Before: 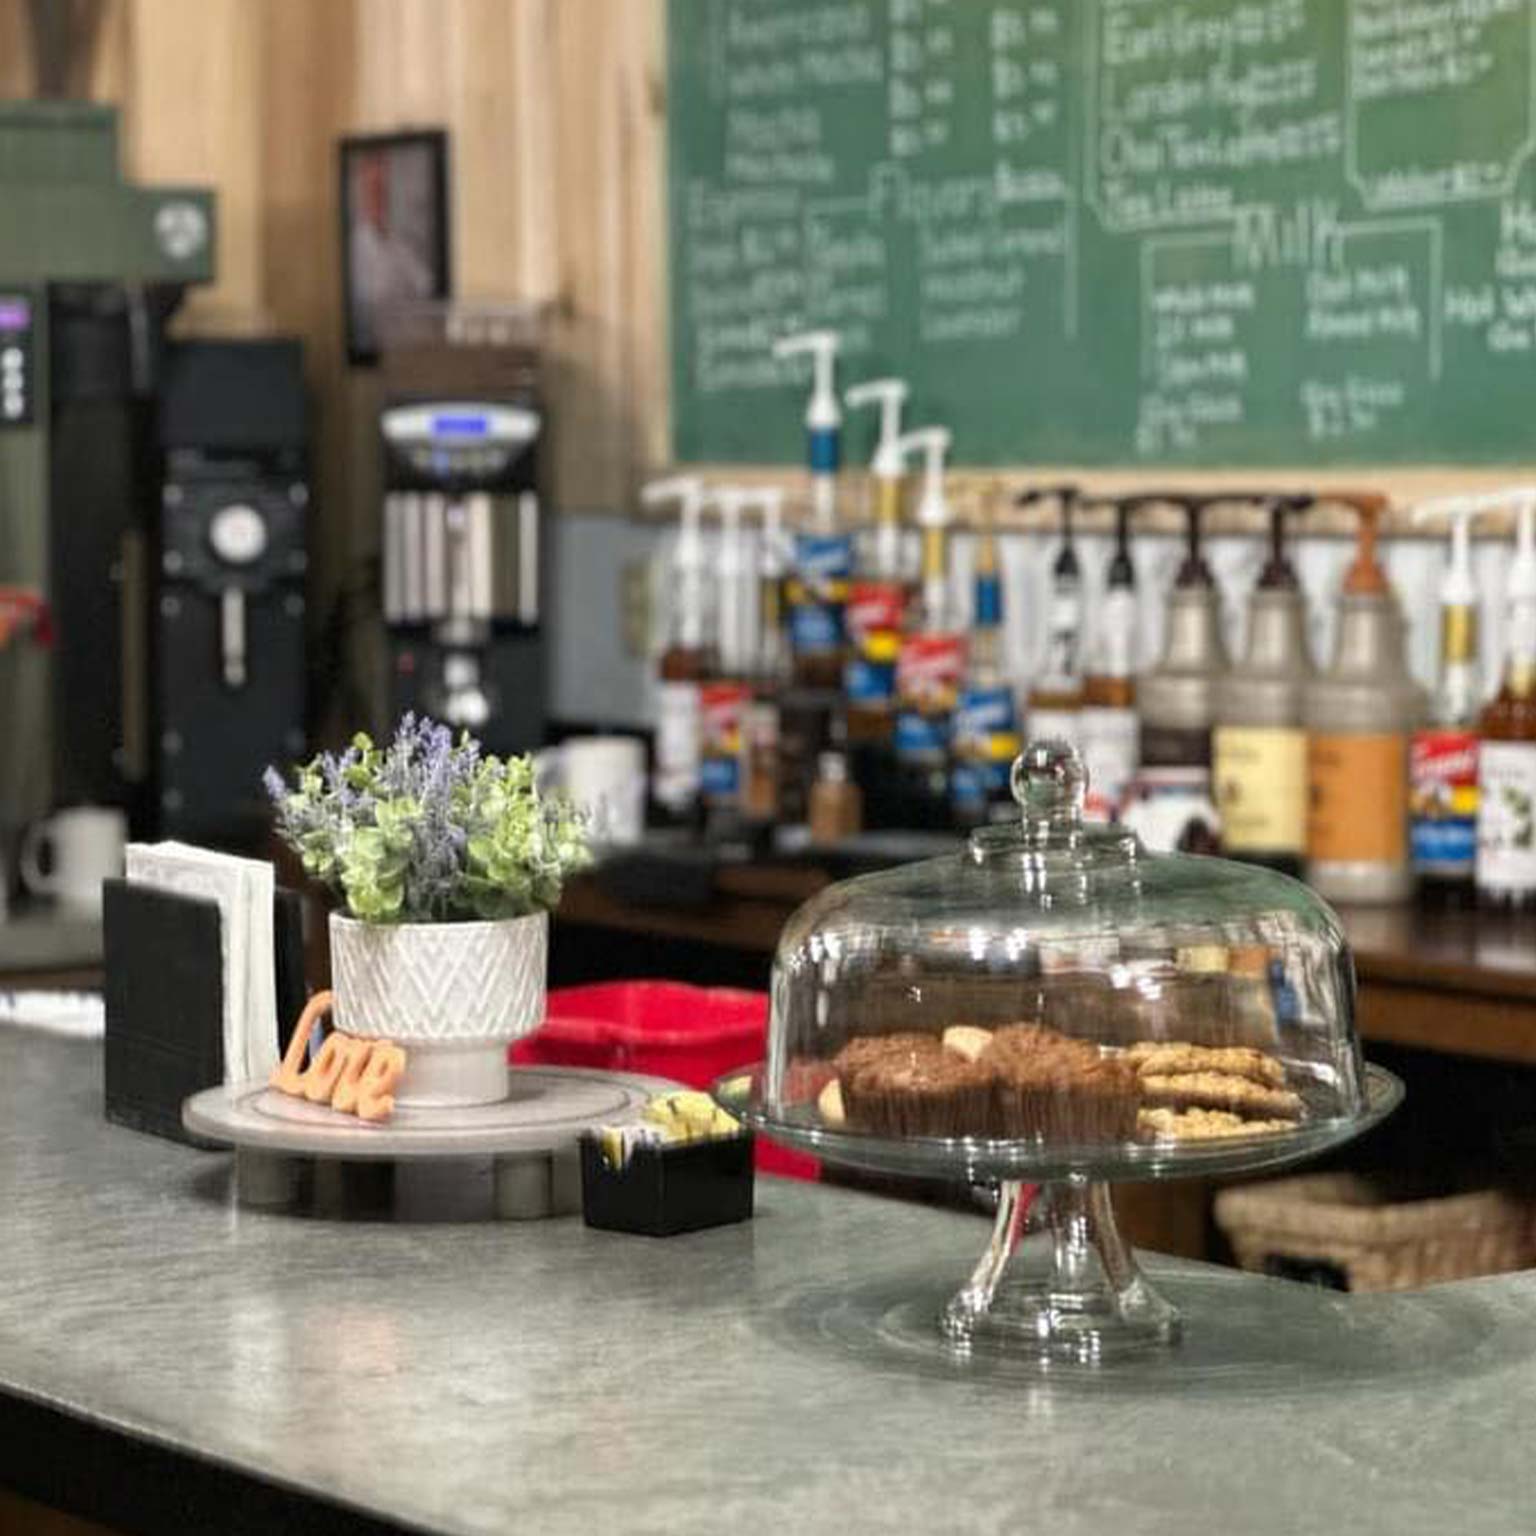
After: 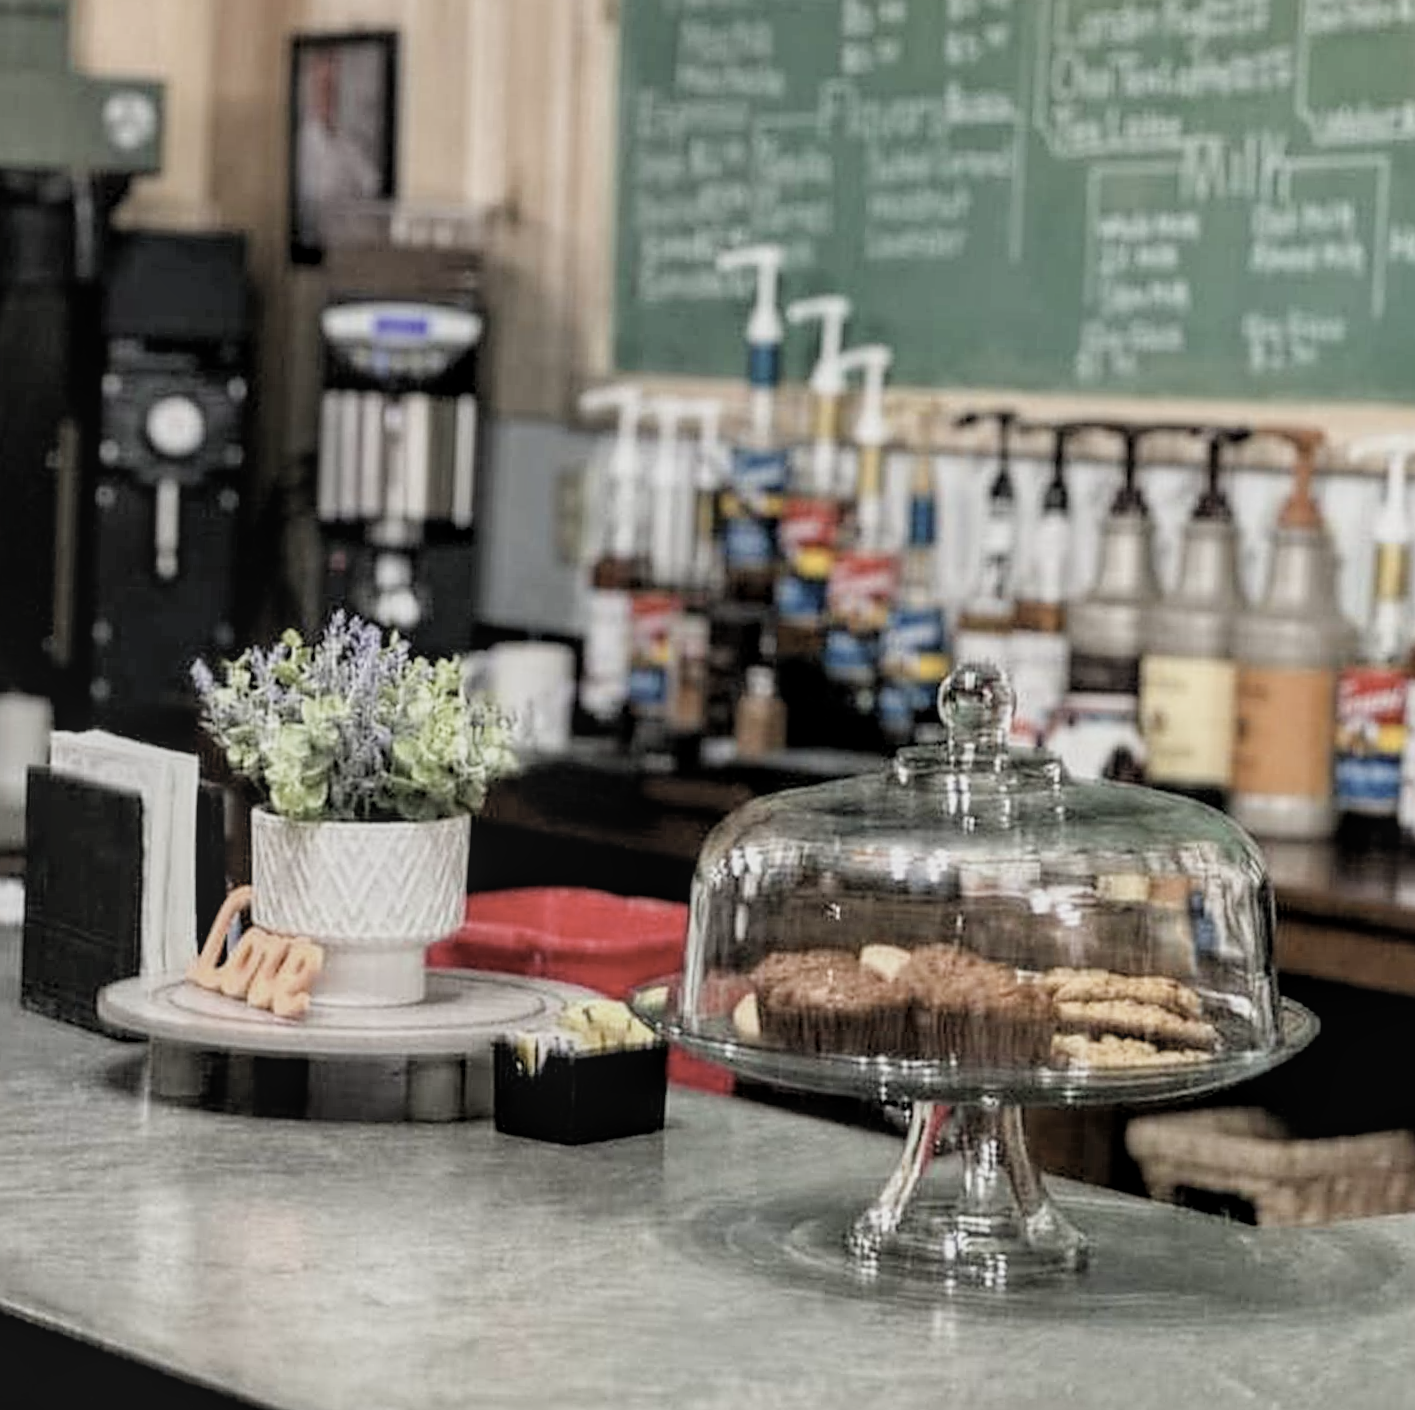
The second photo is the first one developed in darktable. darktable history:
crop and rotate: angle -2.16°, left 3.075%, top 4.133%, right 1.393%, bottom 0.623%
local contrast: on, module defaults
exposure: black level correction 0, exposure 0.302 EV, compensate highlight preservation false
sharpen: amount 0.494
contrast brightness saturation: contrast -0.052, saturation -0.403
filmic rgb: black relative exposure -7.61 EV, white relative exposure 4.65 EV, threshold 5.97 EV, target black luminance 0%, hardness 3.51, latitude 50.43%, contrast 1.025, highlights saturation mix 8.92%, shadows ↔ highlights balance -0.155%, enable highlight reconstruction true
